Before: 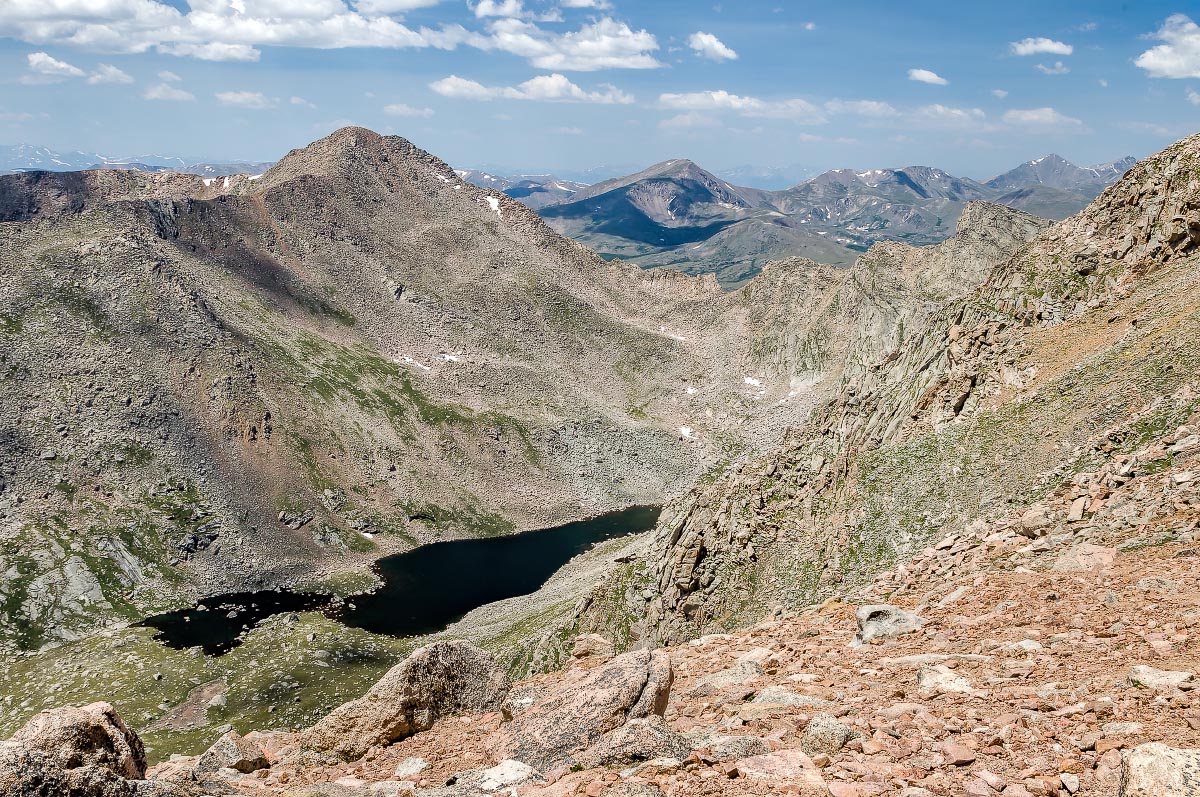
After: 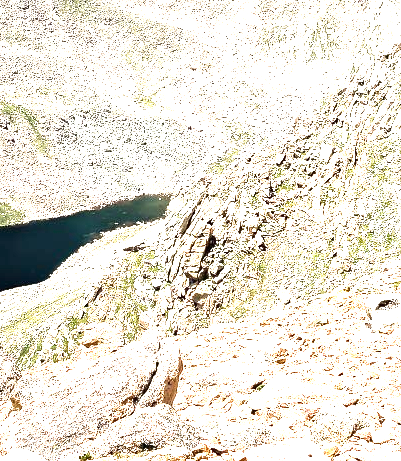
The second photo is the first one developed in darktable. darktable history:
exposure: black level correction 0, exposure 1.991 EV, compensate highlight preservation false
crop: left 40.932%, top 39.09%, right 25.621%, bottom 3.019%
tone equalizer: -8 EV -0.393 EV, -7 EV -0.37 EV, -6 EV -0.303 EV, -5 EV -0.234 EV, -3 EV 0.193 EV, -2 EV 0.304 EV, -1 EV 0.38 EV, +0 EV 0.423 EV, edges refinement/feathering 500, mask exposure compensation -1.57 EV, preserve details no
